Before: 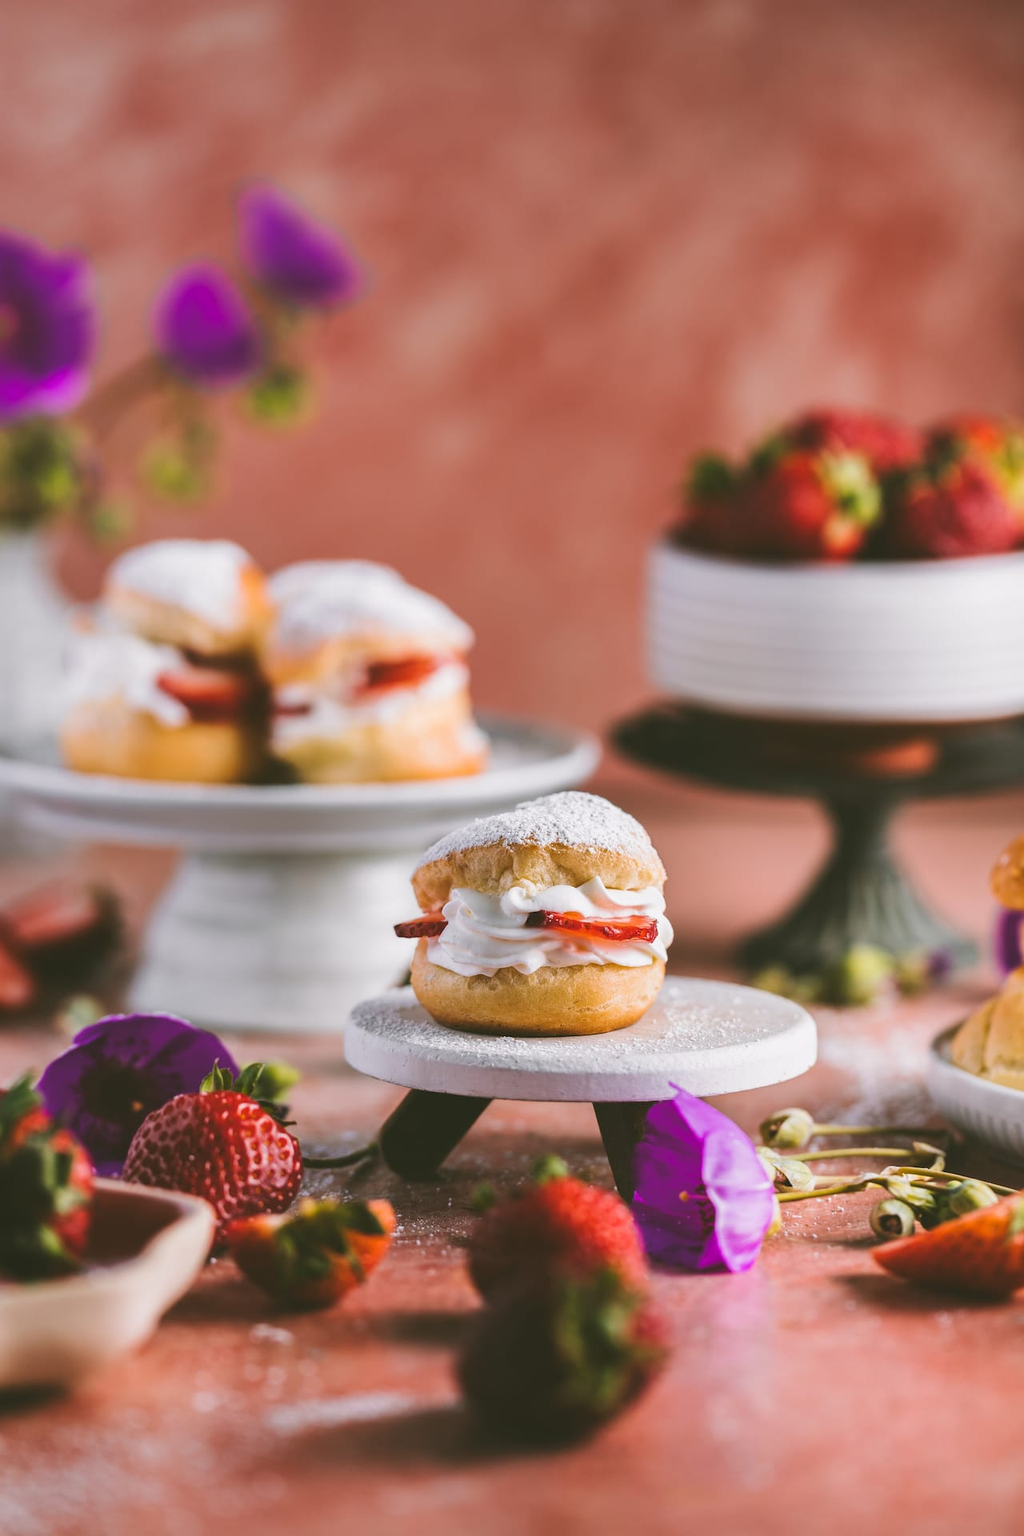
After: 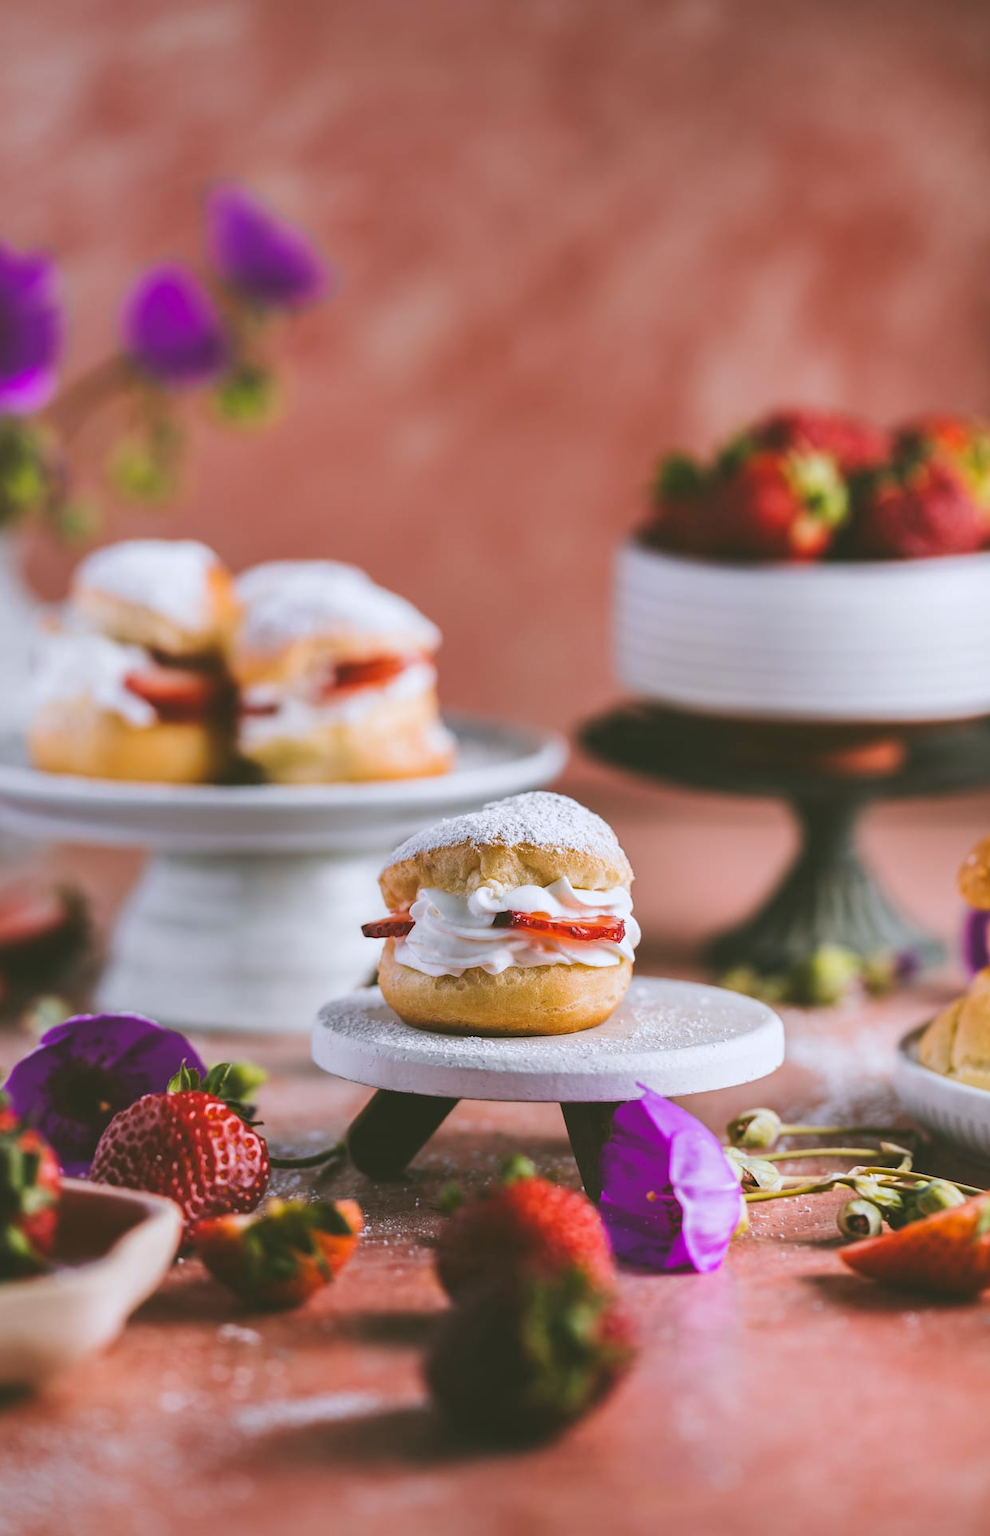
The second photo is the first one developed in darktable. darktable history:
crop and rotate: left 3.238%
shadows and highlights: shadows 25, highlights -25
white balance: red 0.974, blue 1.044
